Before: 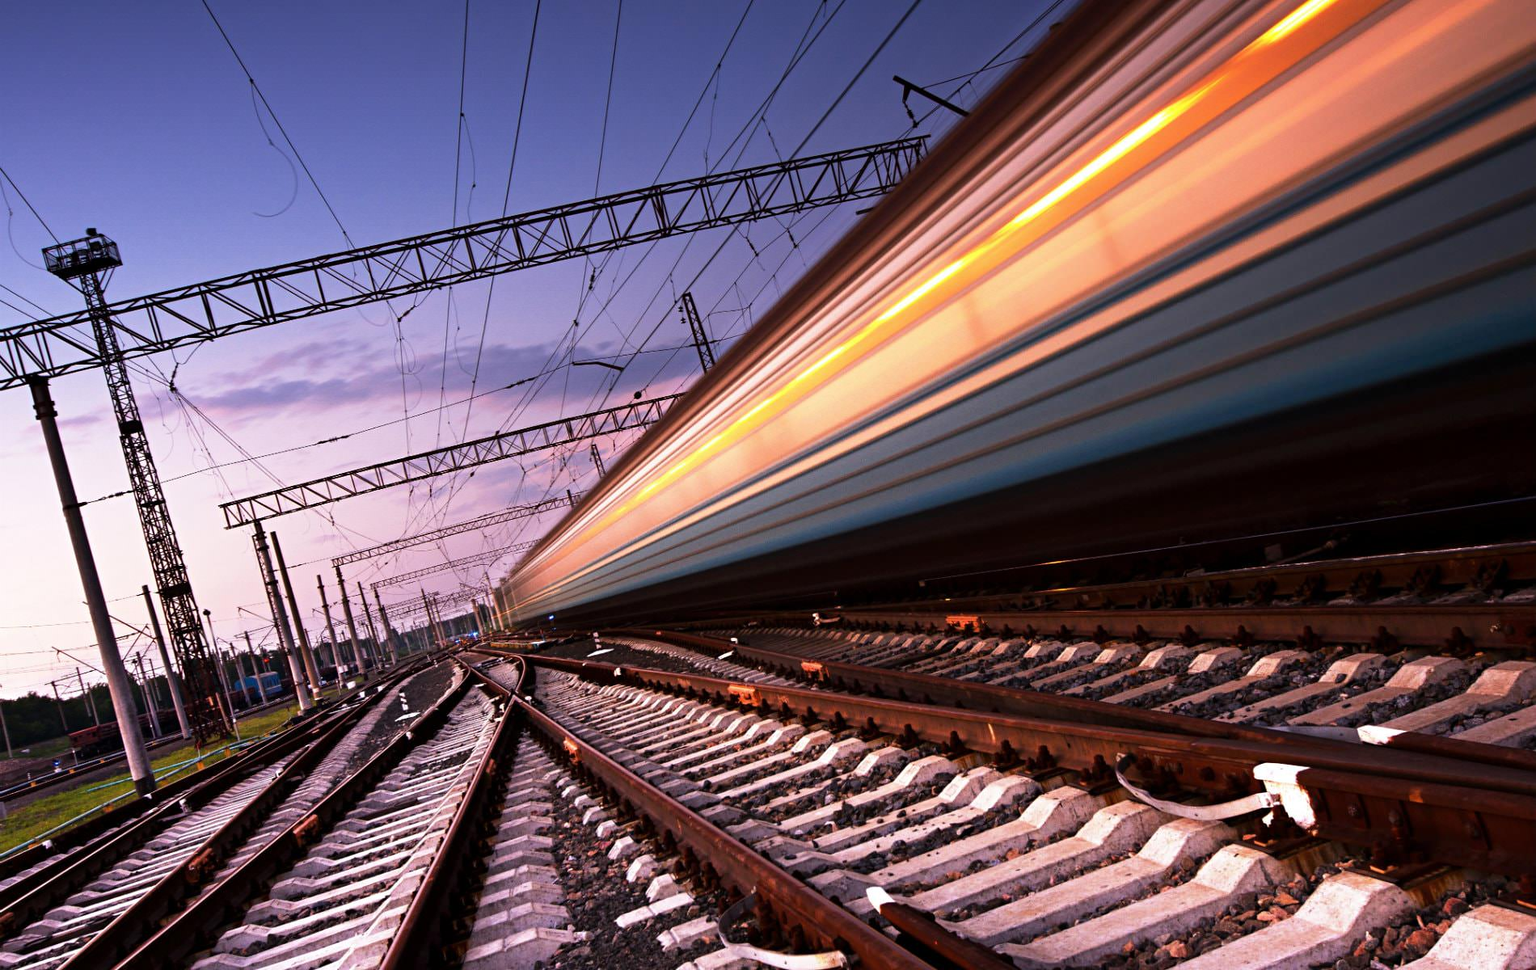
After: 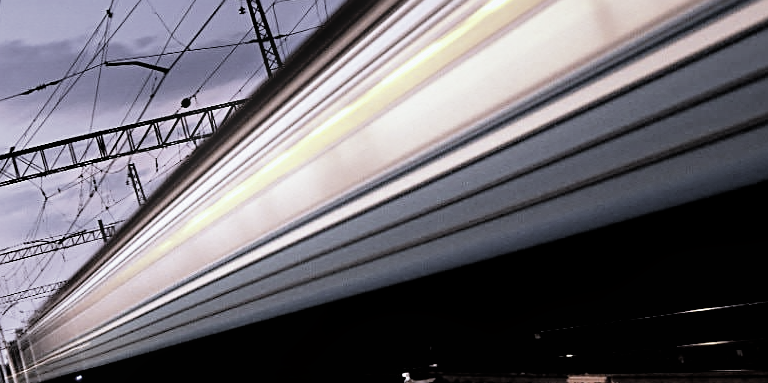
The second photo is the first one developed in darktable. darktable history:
sharpen: on, module defaults
bloom: size 9%, threshold 100%, strength 7%
local contrast: mode bilateral grid, contrast 15, coarseness 36, detail 105%, midtone range 0.2
white balance: red 0.871, blue 1.249
crop: left 31.751%, top 32.172%, right 27.8%, bottom 35.83%
exposure: exposure 0.2 EV, compensate highlight preservation false
color correction: saturation 0.3
filmic rgb: black relative exposure -3.72 EV, white relative exposure 2.77 EV, dynamic range scaling -5.32%, hardness 3.03
